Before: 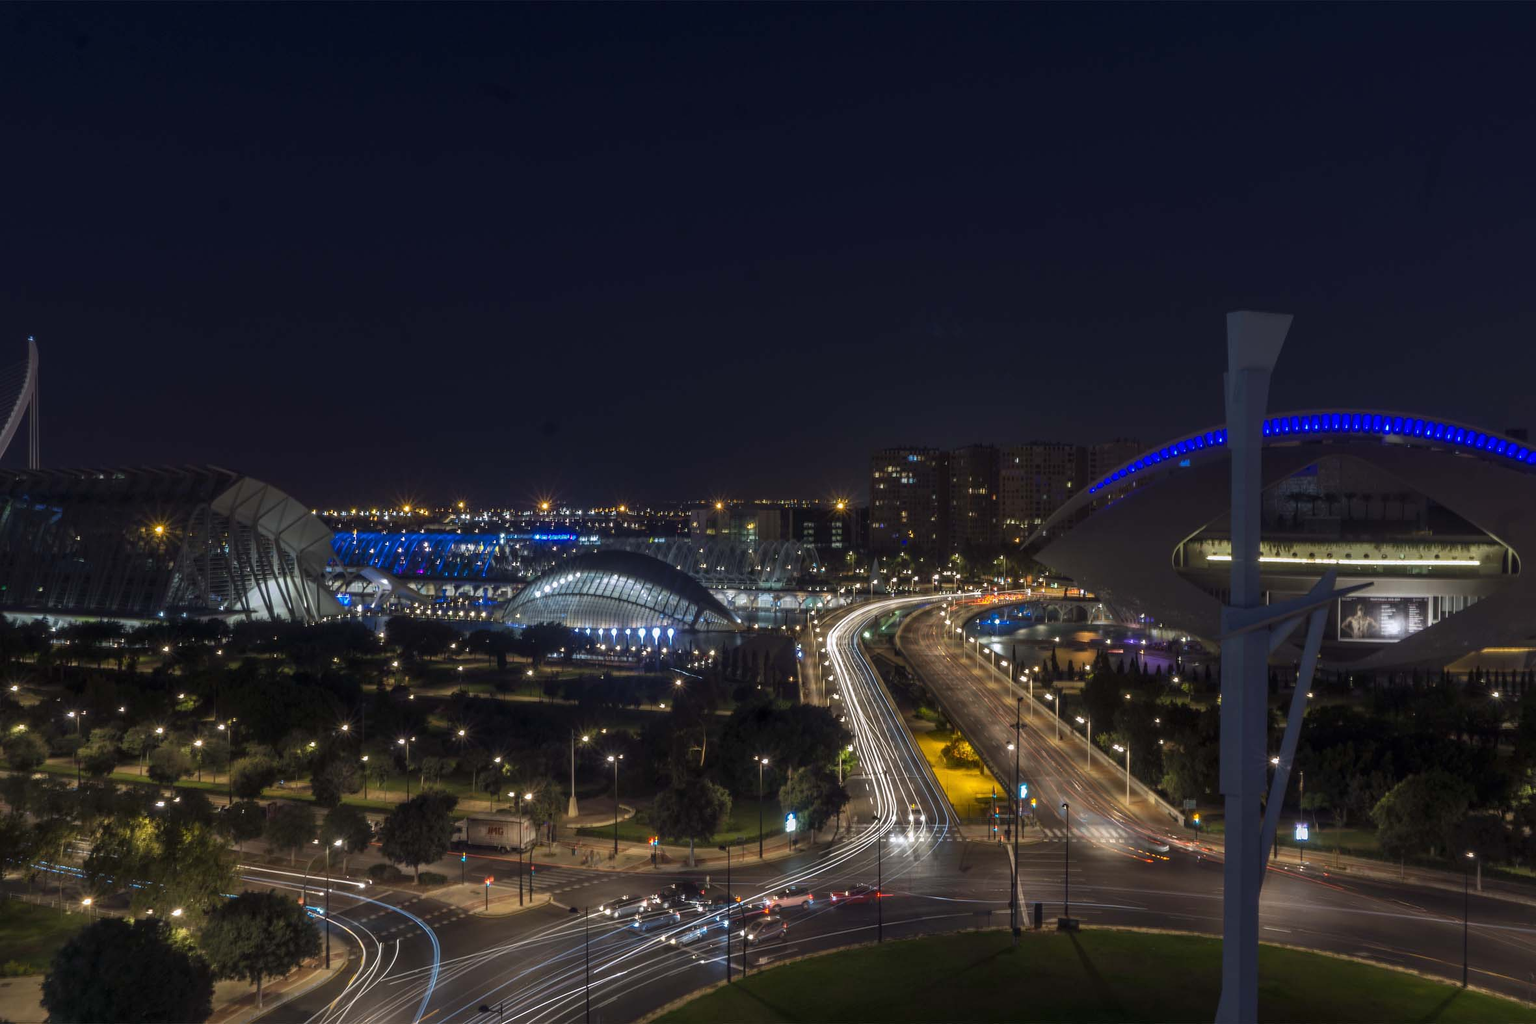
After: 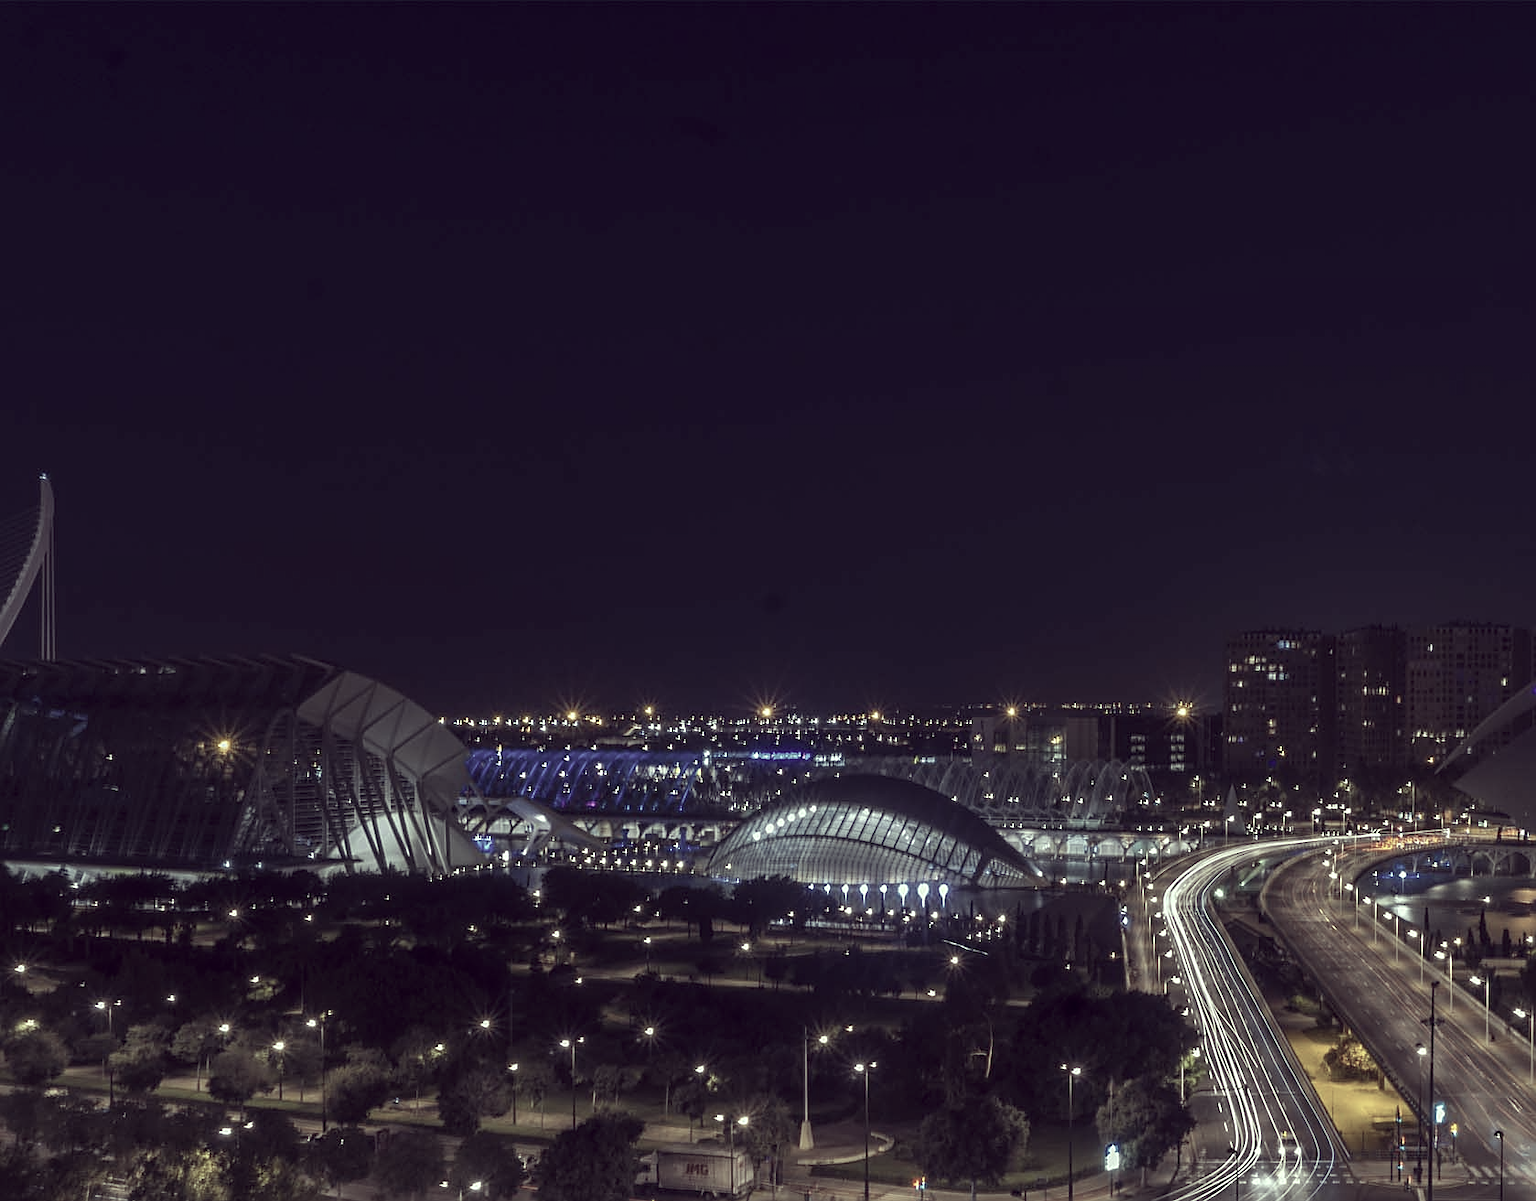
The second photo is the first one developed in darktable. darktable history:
sharpen: on, module defaults
color correction: highlights a* -20.17, highlights b* 20.27, shadows a* 20.03, shadows b* -20.46, saturation 0.43
crop: right 28.885%, bottom 16.626%
